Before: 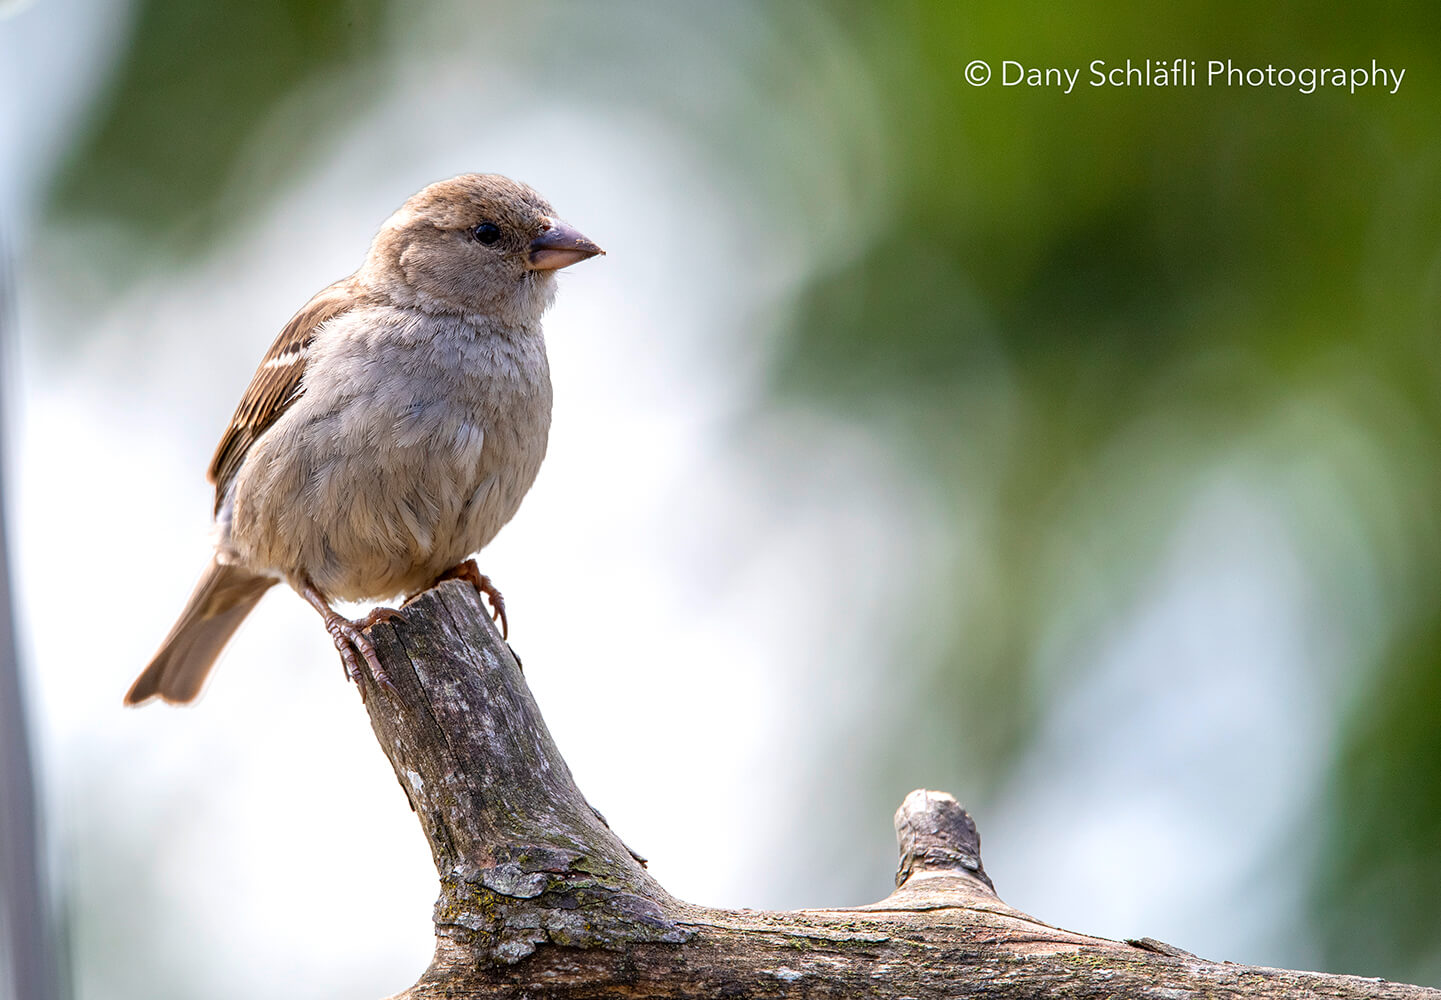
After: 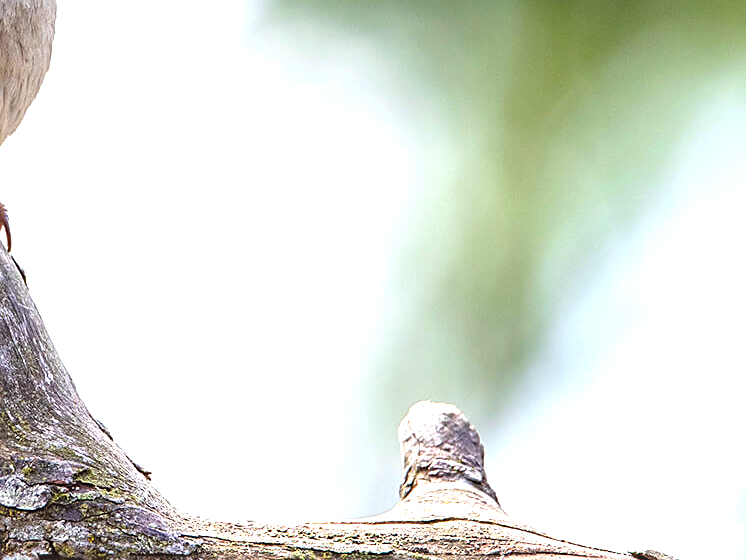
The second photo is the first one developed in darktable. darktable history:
crop: left 34.479%, top 38.822%, right 13.718%, bottom 5.172%
exposure: black level correction -0.005, exposure 1 EV, compensate highlight preservation false
color correction: highlights a* -0.95, highlights b* 4.5, shadows a* 3.55
sharpen: on, module defaults
white balance: red 0.976, blue 1.04
